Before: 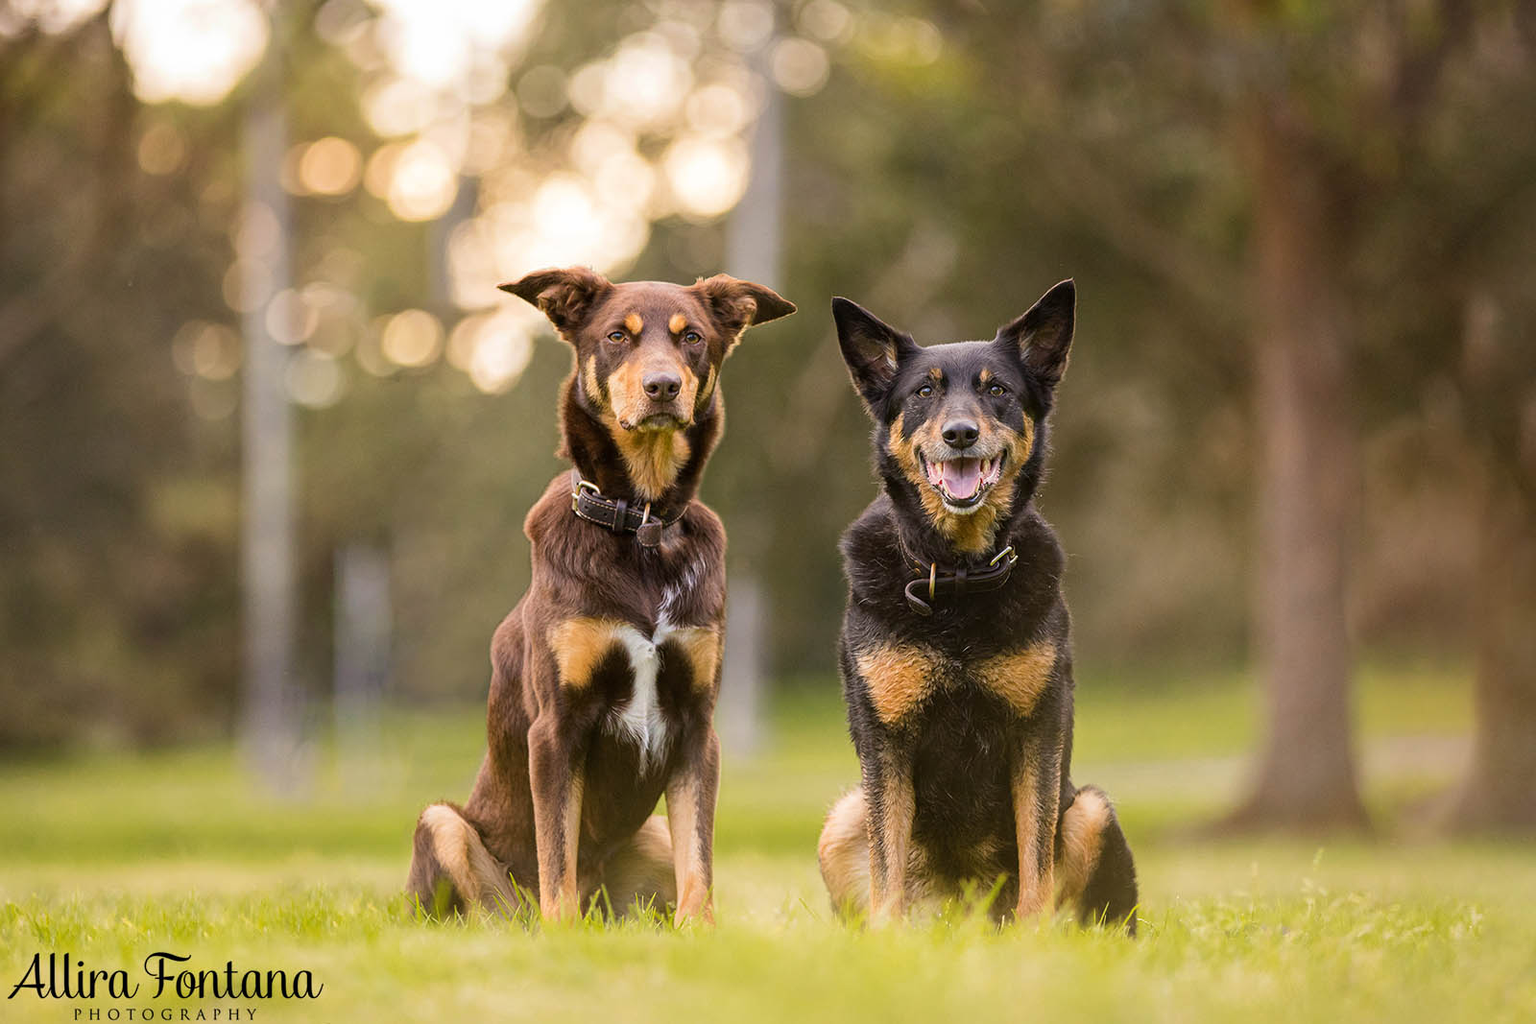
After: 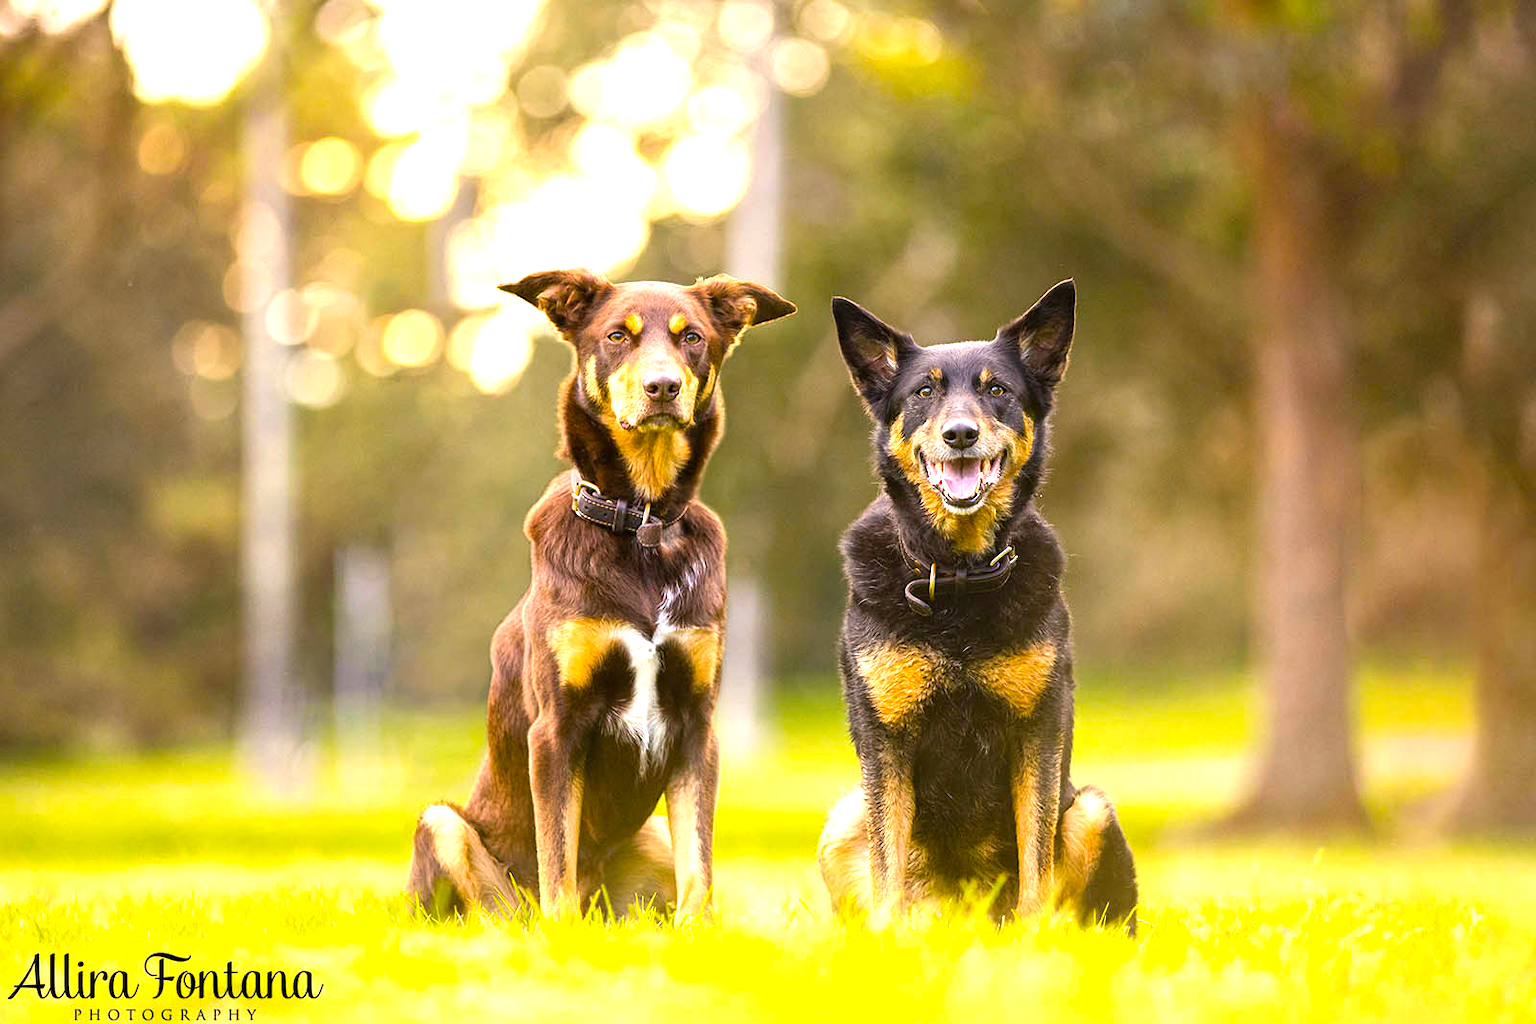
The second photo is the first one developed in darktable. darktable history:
color balance rgb: shadows lift › hue 86.79°, perceptual saturation grading › global saturation 30.2%, perceptual brilliance grading › global brilliance 11.352%
exposure: black level correction 0, exposure 0.691 EV
